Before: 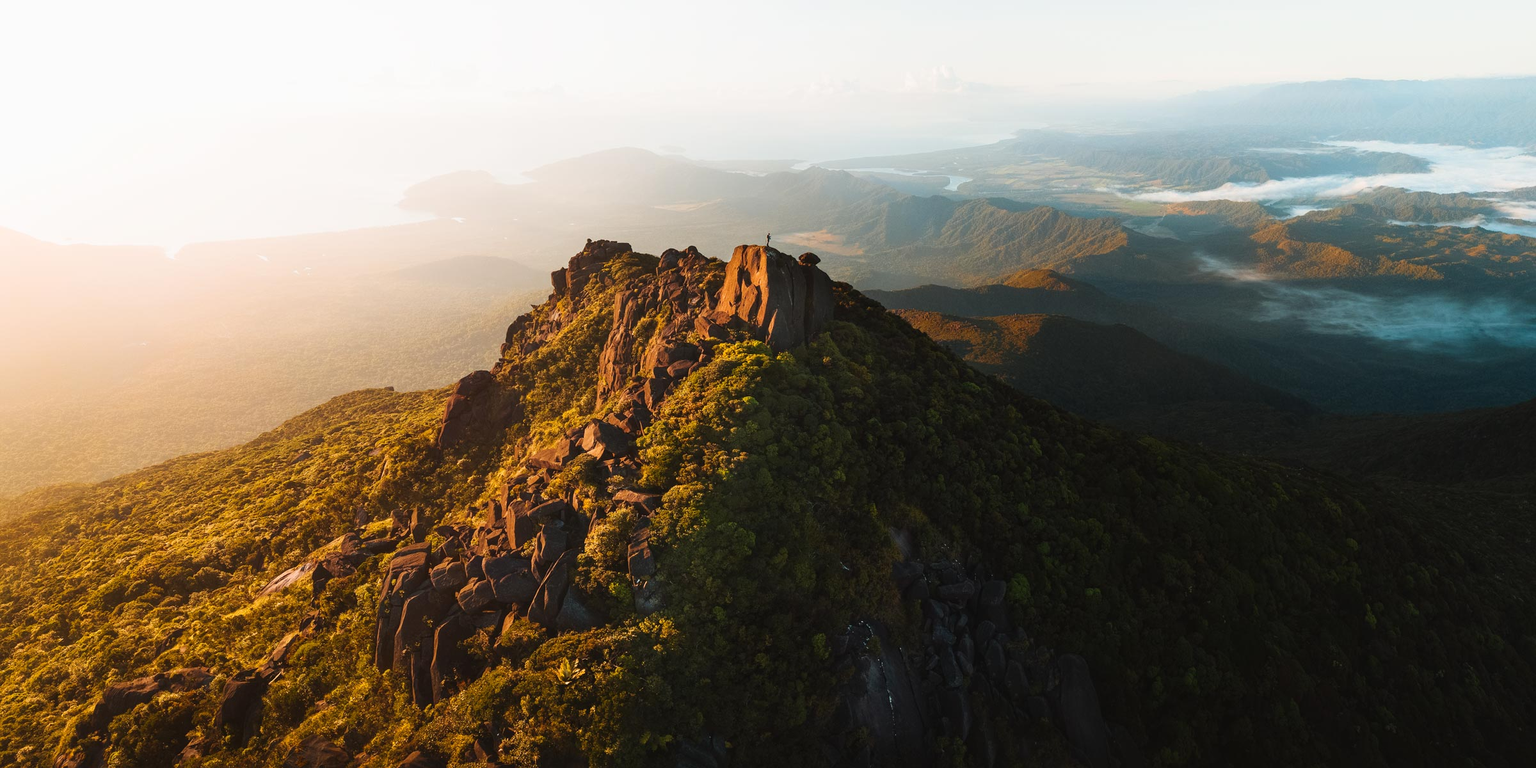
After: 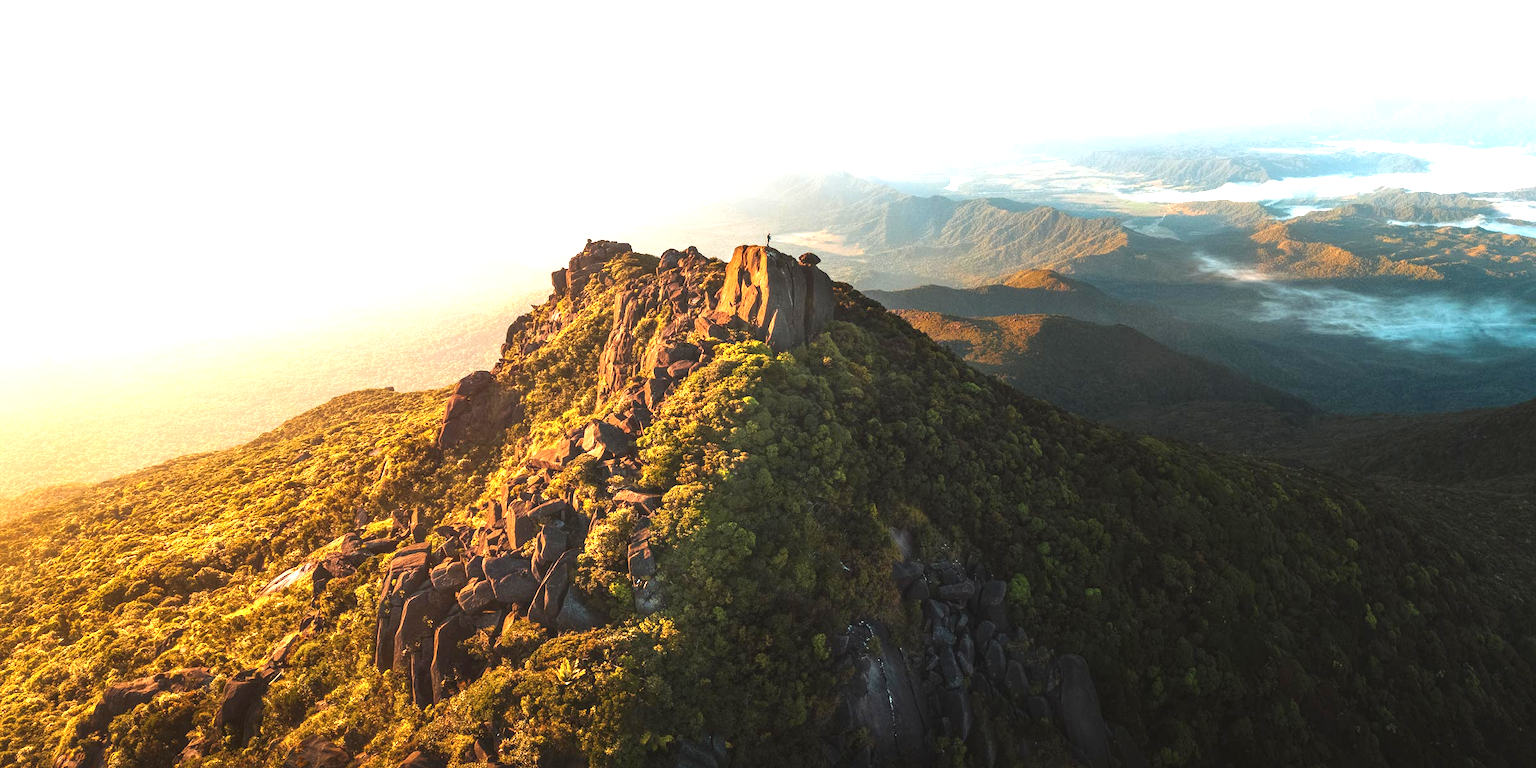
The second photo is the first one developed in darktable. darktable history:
local contrast: detail 130%
exposure: black level correction 0, exposure 1.095 EV, compensate highlight preservation false
